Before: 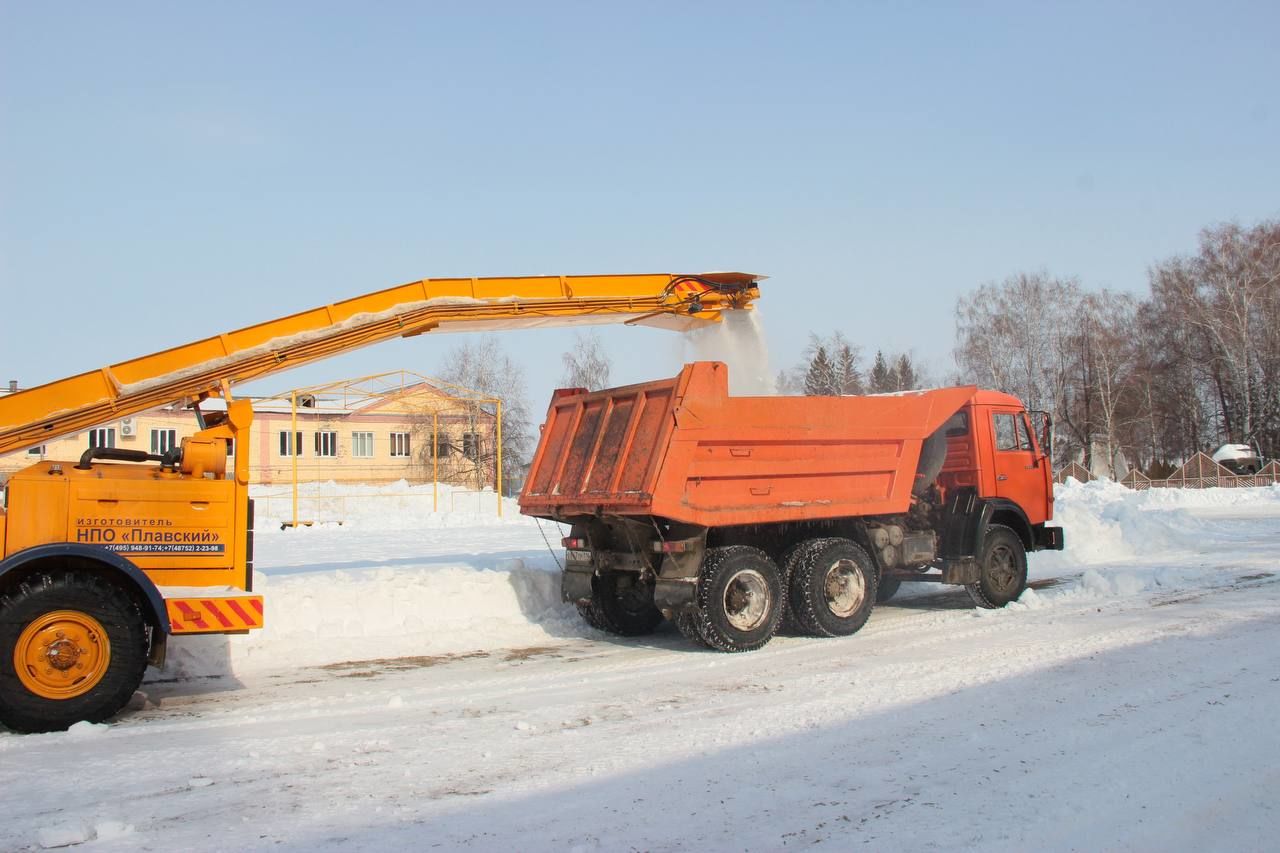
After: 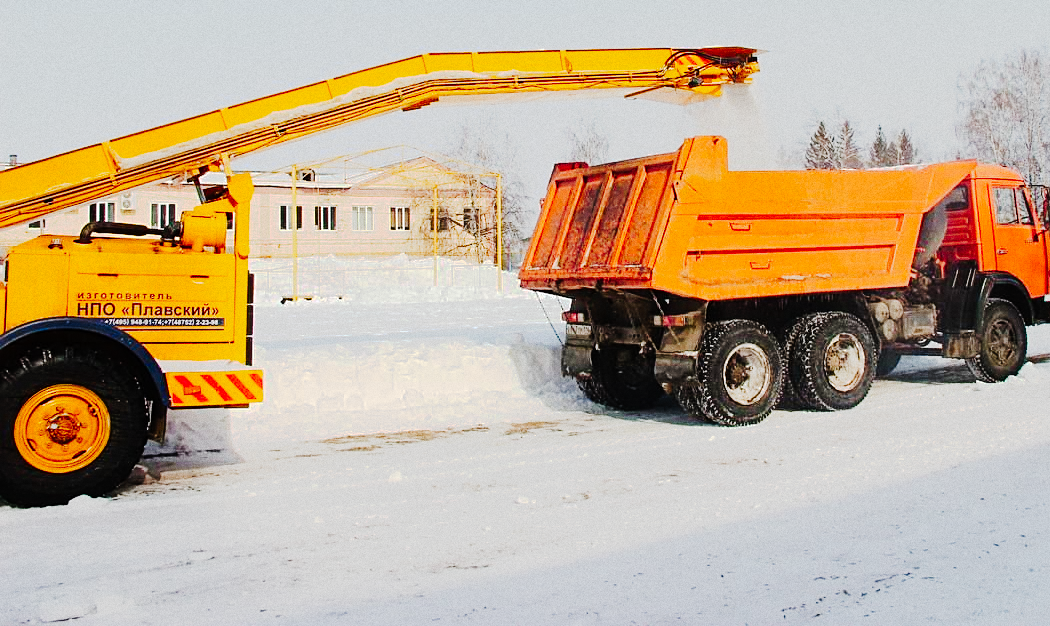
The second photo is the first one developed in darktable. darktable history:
grain: coarseness 0.09 ISO
crop: top 26.531%, right 17.959%
color balance rgb: perceptual saturation grading › global saturation 10%, global vibrance 10%
sharpen: on, module defaults
tone curve: curves: ch0 [(0, 0) (0.003, 0.001) (0.011, 0.005) (0.025, 0.009) (0.044, 0.014) (0.069, 0.019) (0.1, 0.028) (0.136, 0.039) (0.177, 0.073) (0.224, 0.134) (0.277, 0.218) (0.335, 0.343) (0.399, 0.488) (0.468, 0.608) (0.543, 0.699) (0.623, 0.773) (0.709, 0.819) (0.801, 0.852) (0.898, 0.874) (1, 1)], preserve colors none
white balance: emerald 1
